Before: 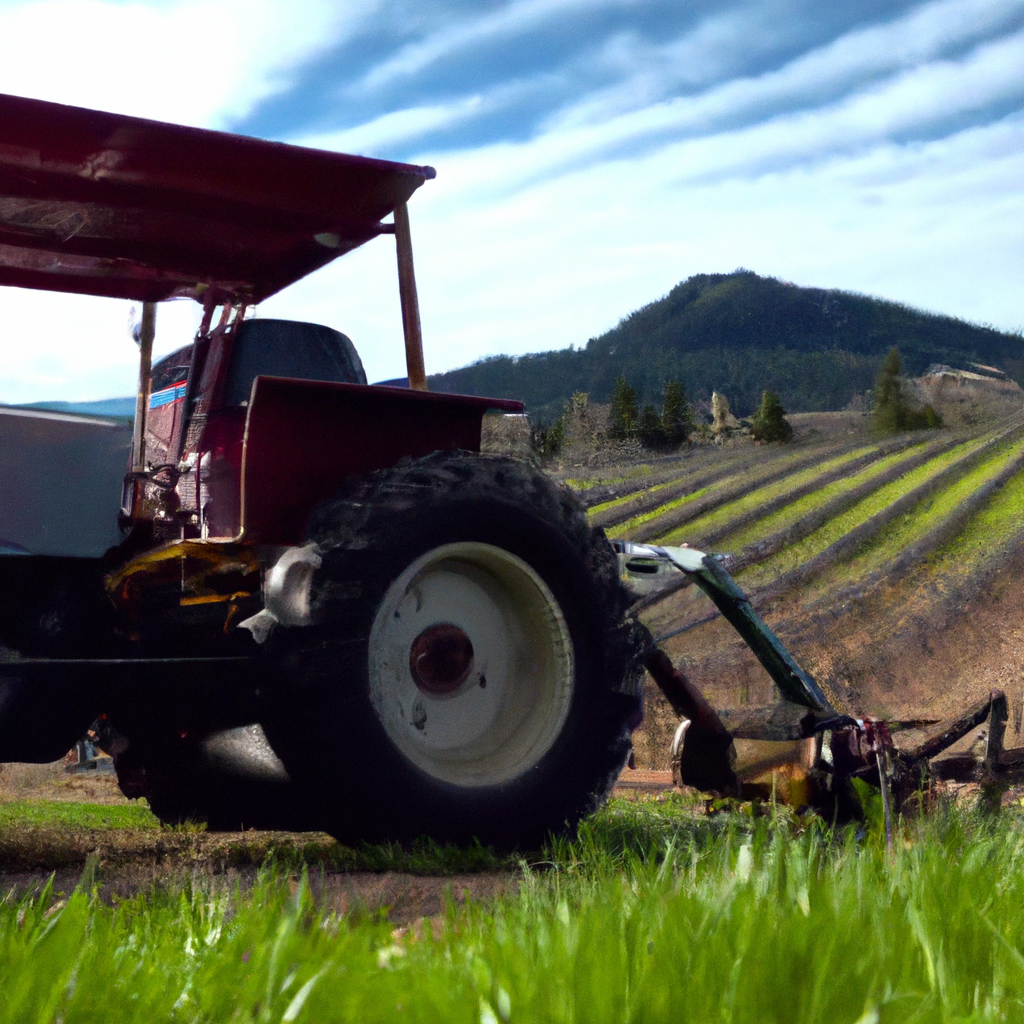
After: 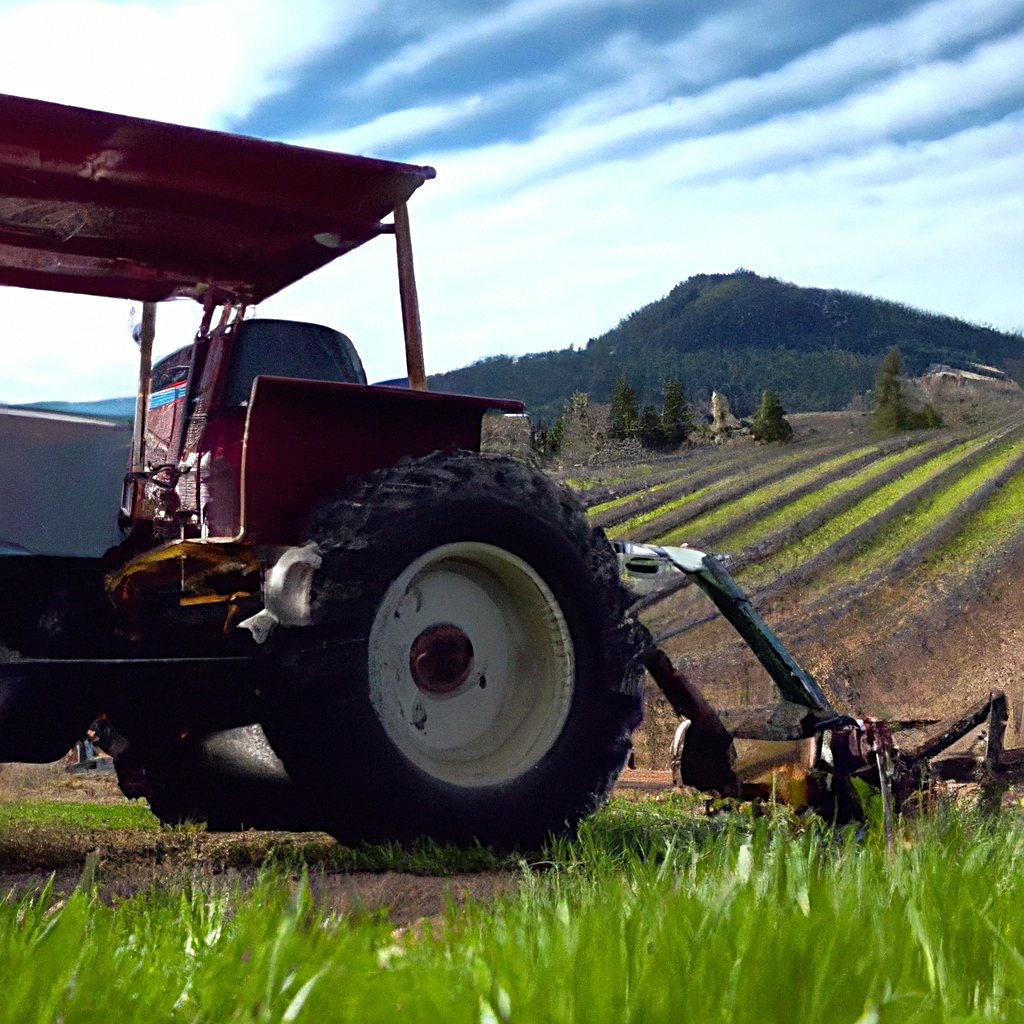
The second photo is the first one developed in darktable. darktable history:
sharpen: radius 3.119
rgb curve: curves: ch0 [(0, 0) (0.053, 0.068) (0.122, 0.128) (1, 1)]
